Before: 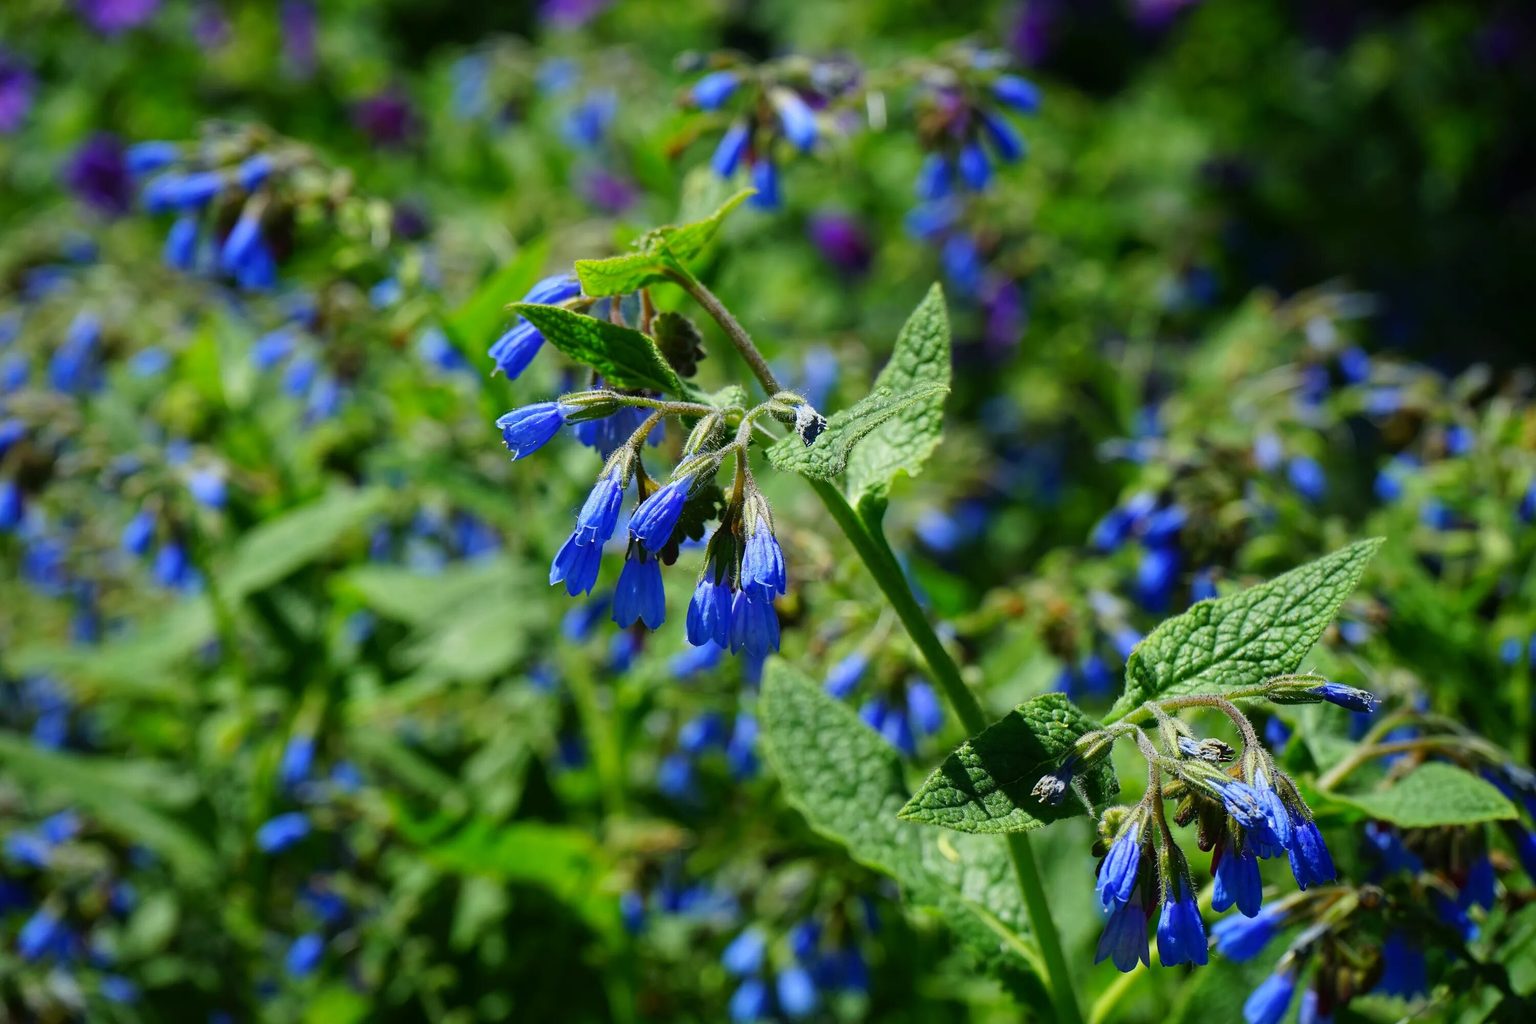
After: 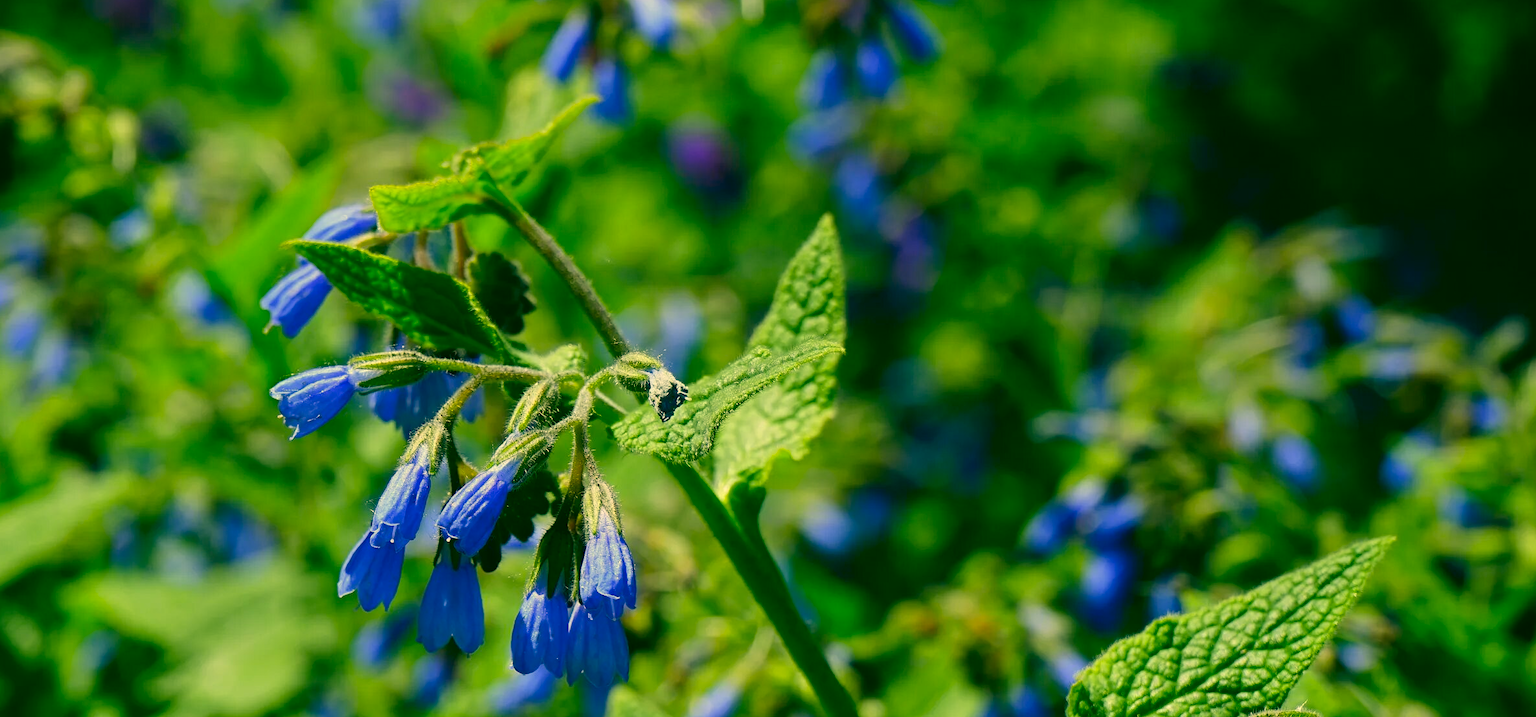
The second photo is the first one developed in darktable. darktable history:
color correction: highlights a* 5.7, highlights b* 32.96, shadows a* -26.24, shadows b* 3.98
crop: left 18.409%, top 11.071%, right 2.516%, bottom 33.522%
